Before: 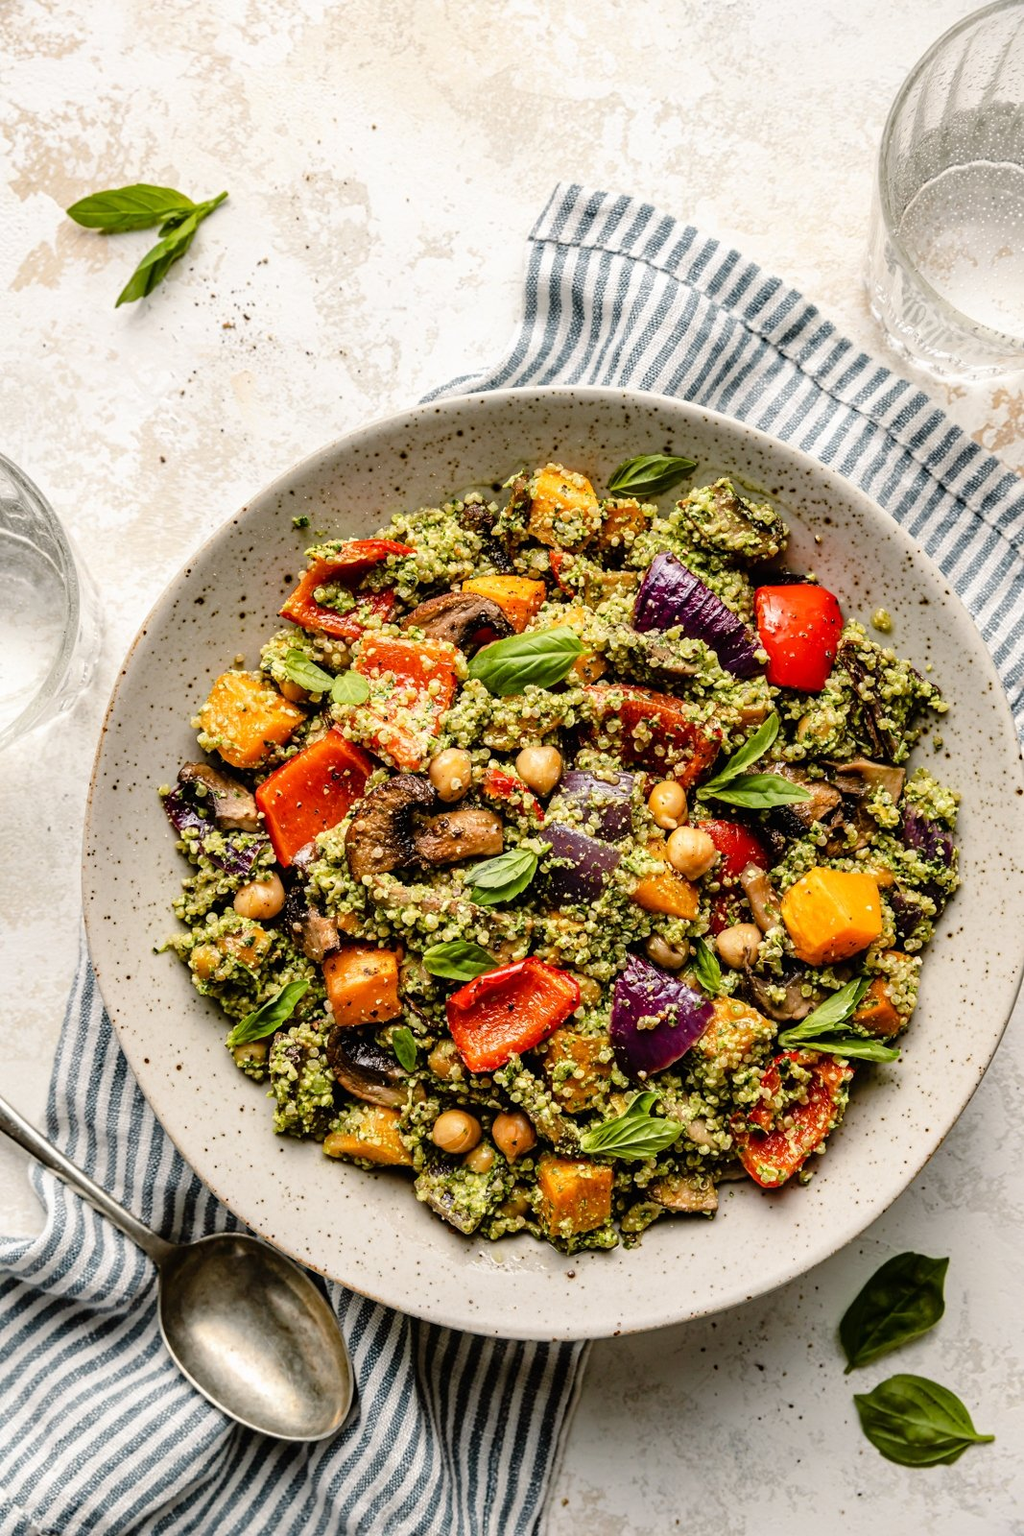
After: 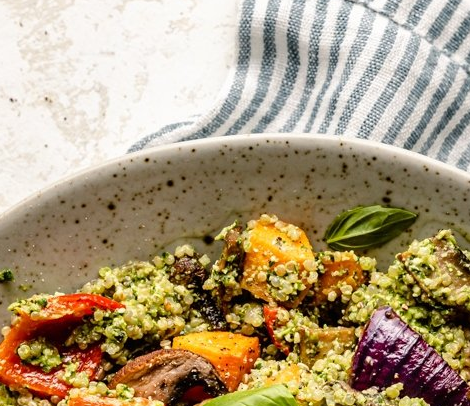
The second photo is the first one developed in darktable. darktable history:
crop: left 29.023%, top 16.795%, right 26.836%, bottom 57.78%
